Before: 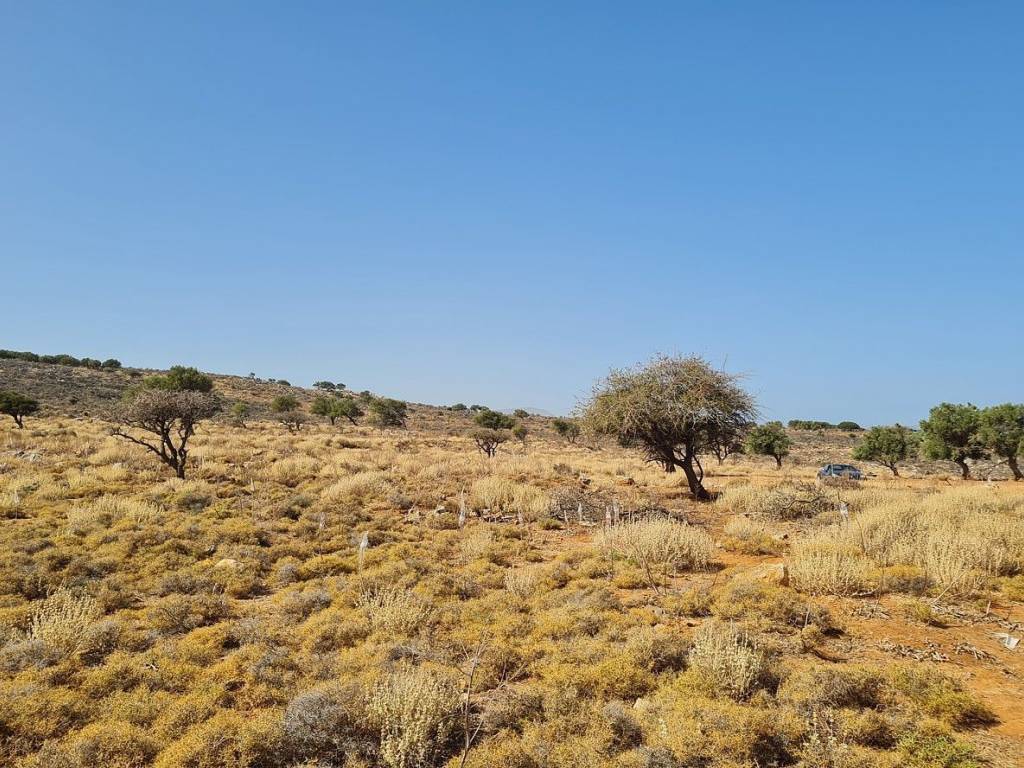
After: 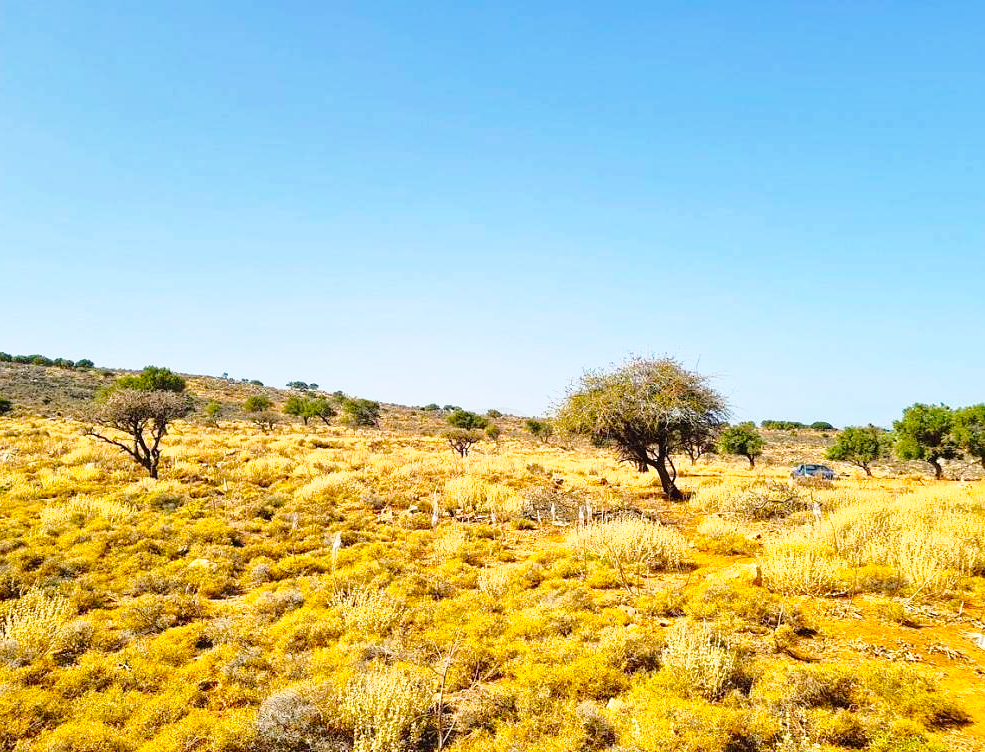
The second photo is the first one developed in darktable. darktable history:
tone curve: curves: ch0 [(0, 0) (0.136, 0.071) (0.346, 0.366) (0.489, 0.573) (0.66, 0.748) (0.858, 0.926) (1, 0.977)]; ch1 [(0, 0) (0.353, 0.344) (0.45, 0.46) (0.498, 0.498) (0.521, 0.512) (0.563, 0.559) (0.592, 0.605) (0.641, 0.673) (1, 1)]; ch2 [(0, 0) (0.333, 0.346) (0.375, 0.375) (0.424, 0.43) (0.476, 0.492) (0.502, 0.502) (0.524, 0.531) (0.579, 0.61) (0.612, 0.644) (0.641, 0.722) (1, 1)], preserve colors none
shadows and highlights: shadows 10.88, white point adjustment 0.955, highlights -38.27
color balance rgb: shadows lift › chroma 2.008%, shadows lift › hue 220.35°, perceptual saturation grading › global saturation 31.145%, global vibrance 20%
exposure: black level correction 0, exposure 0.69 EV, compensate highlight preservation false
crop and rotate: left 2.711%, right 1.059%, bottom 2.035%
